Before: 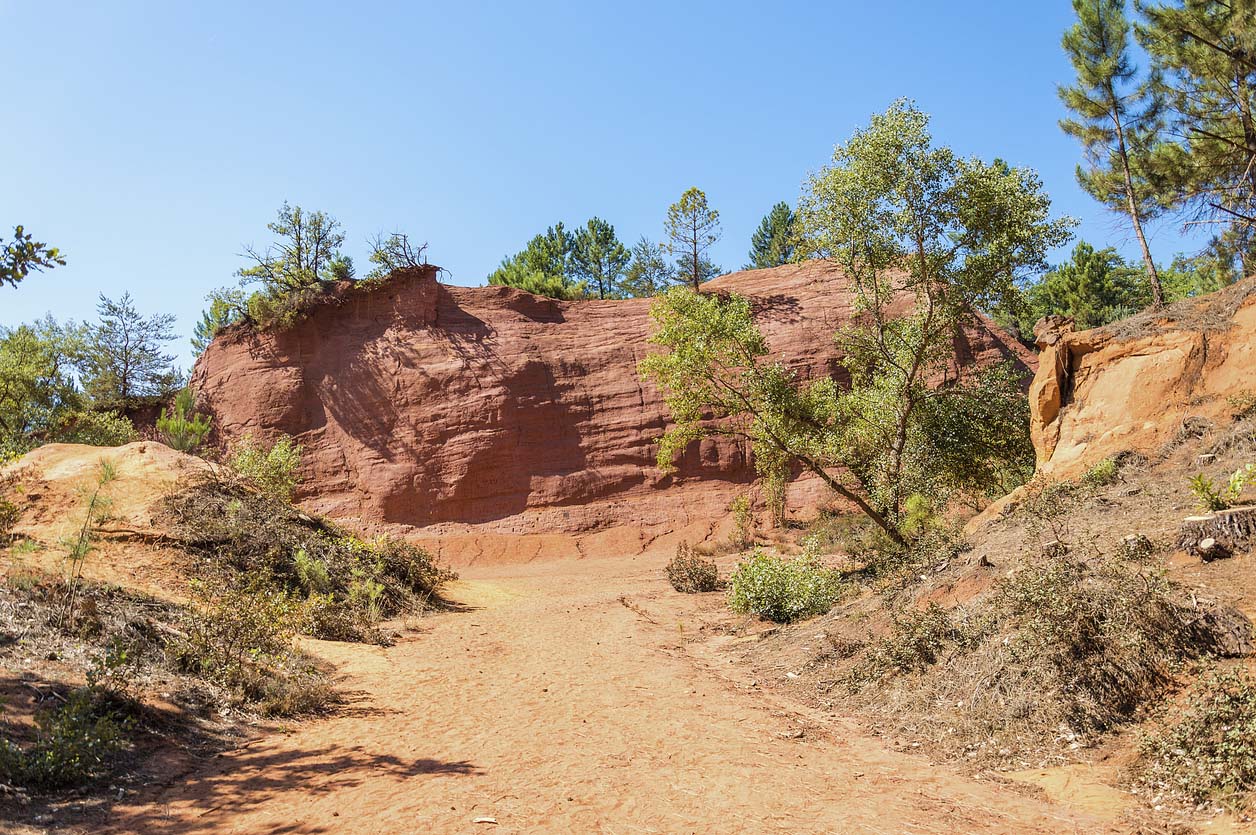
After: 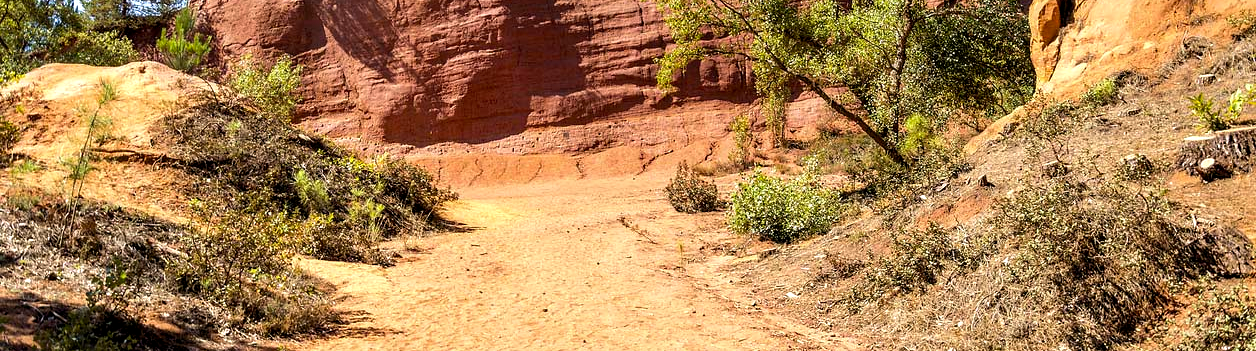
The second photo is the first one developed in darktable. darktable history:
crop: top 45.551%, bottom 12.262%
color balance: lift [0.991, 1, 1, 1], gamma [0.996, 1, 1, 1], input saturation 98.52%, contrast 20.34%, output saturation 103.72%
tone equalizer: on, module defaults
